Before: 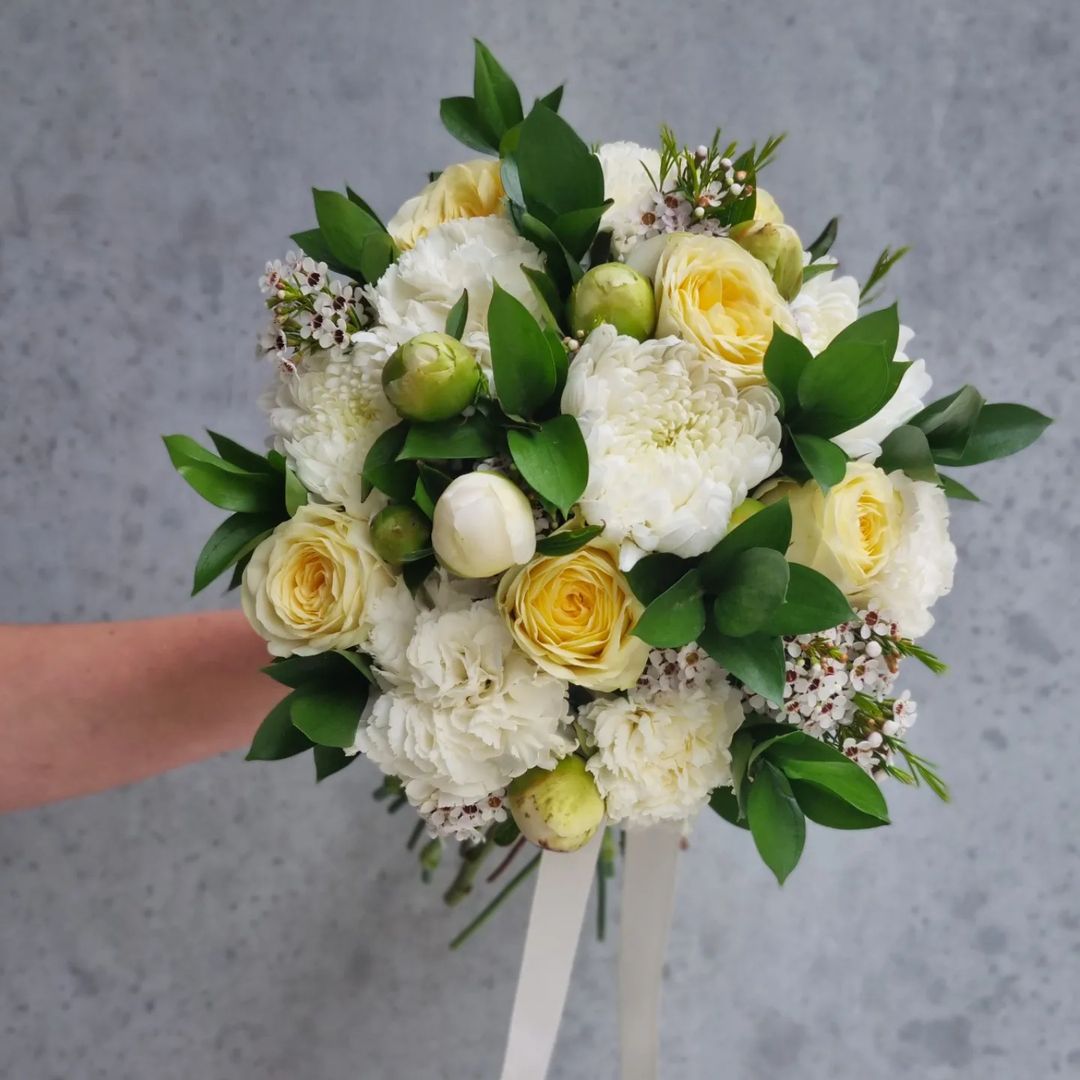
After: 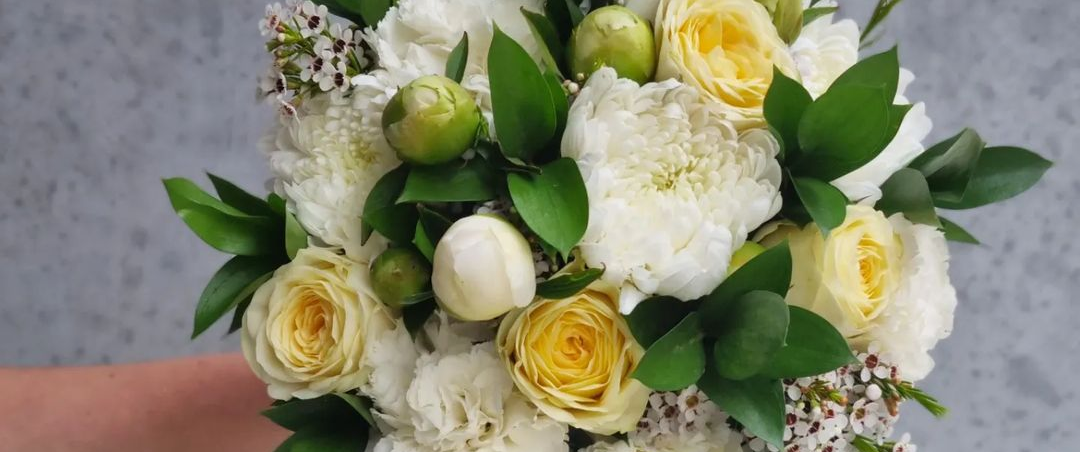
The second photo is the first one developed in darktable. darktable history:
crop and rotate: top 23.84%, bottom 34.294%
tone equalizer: on, module defaults
